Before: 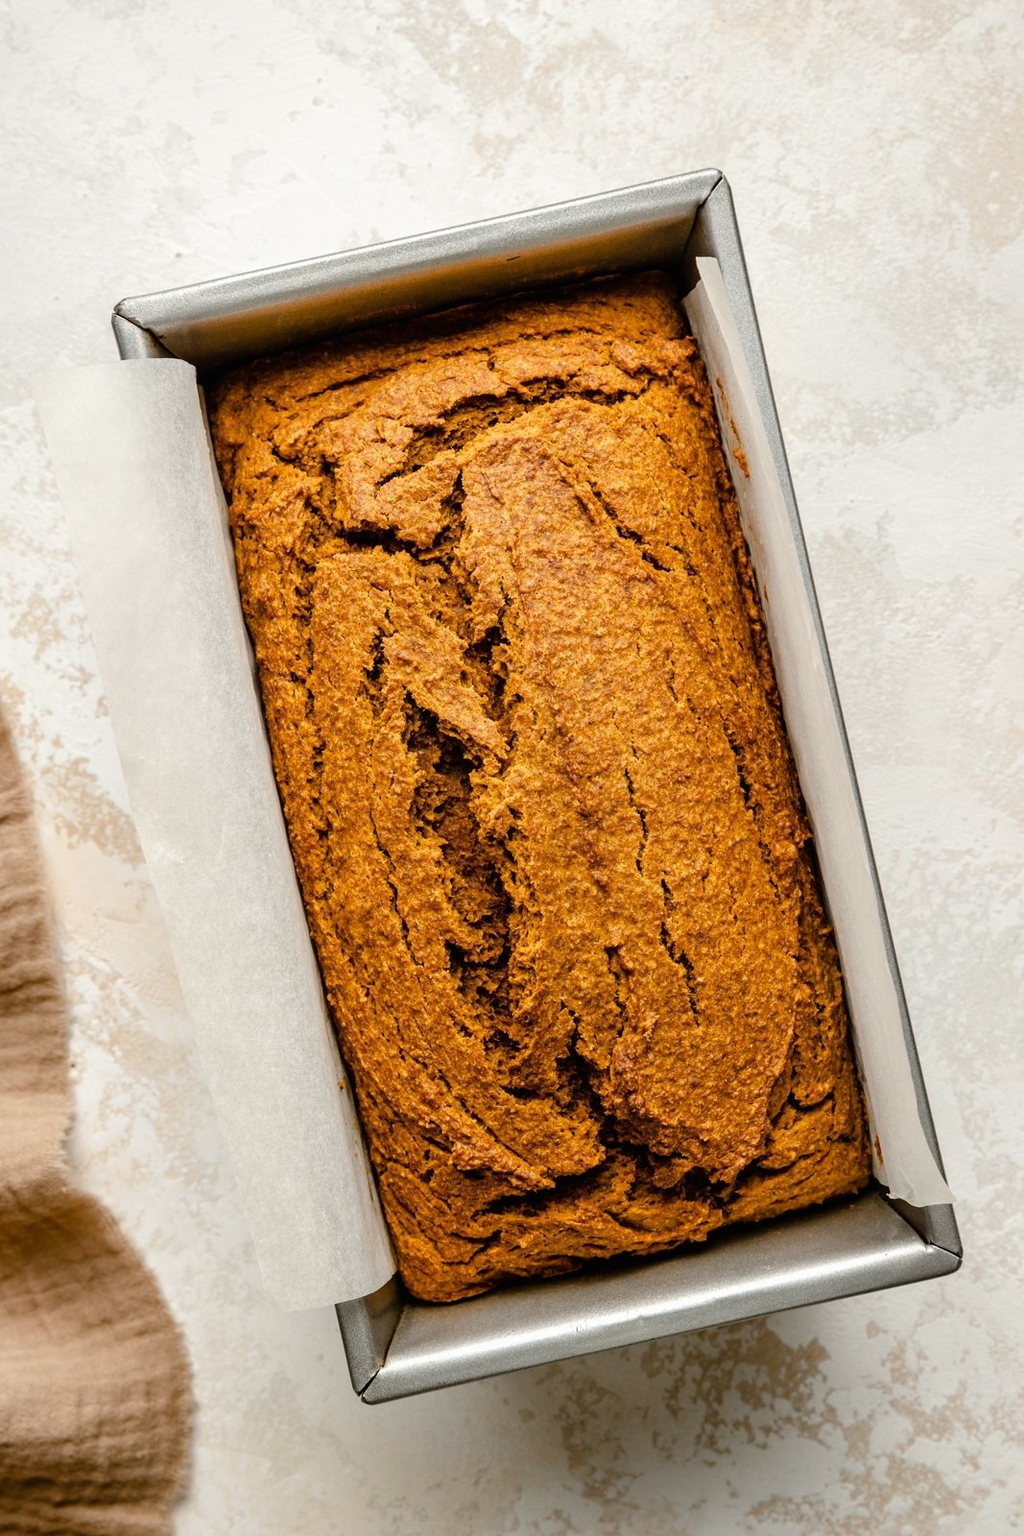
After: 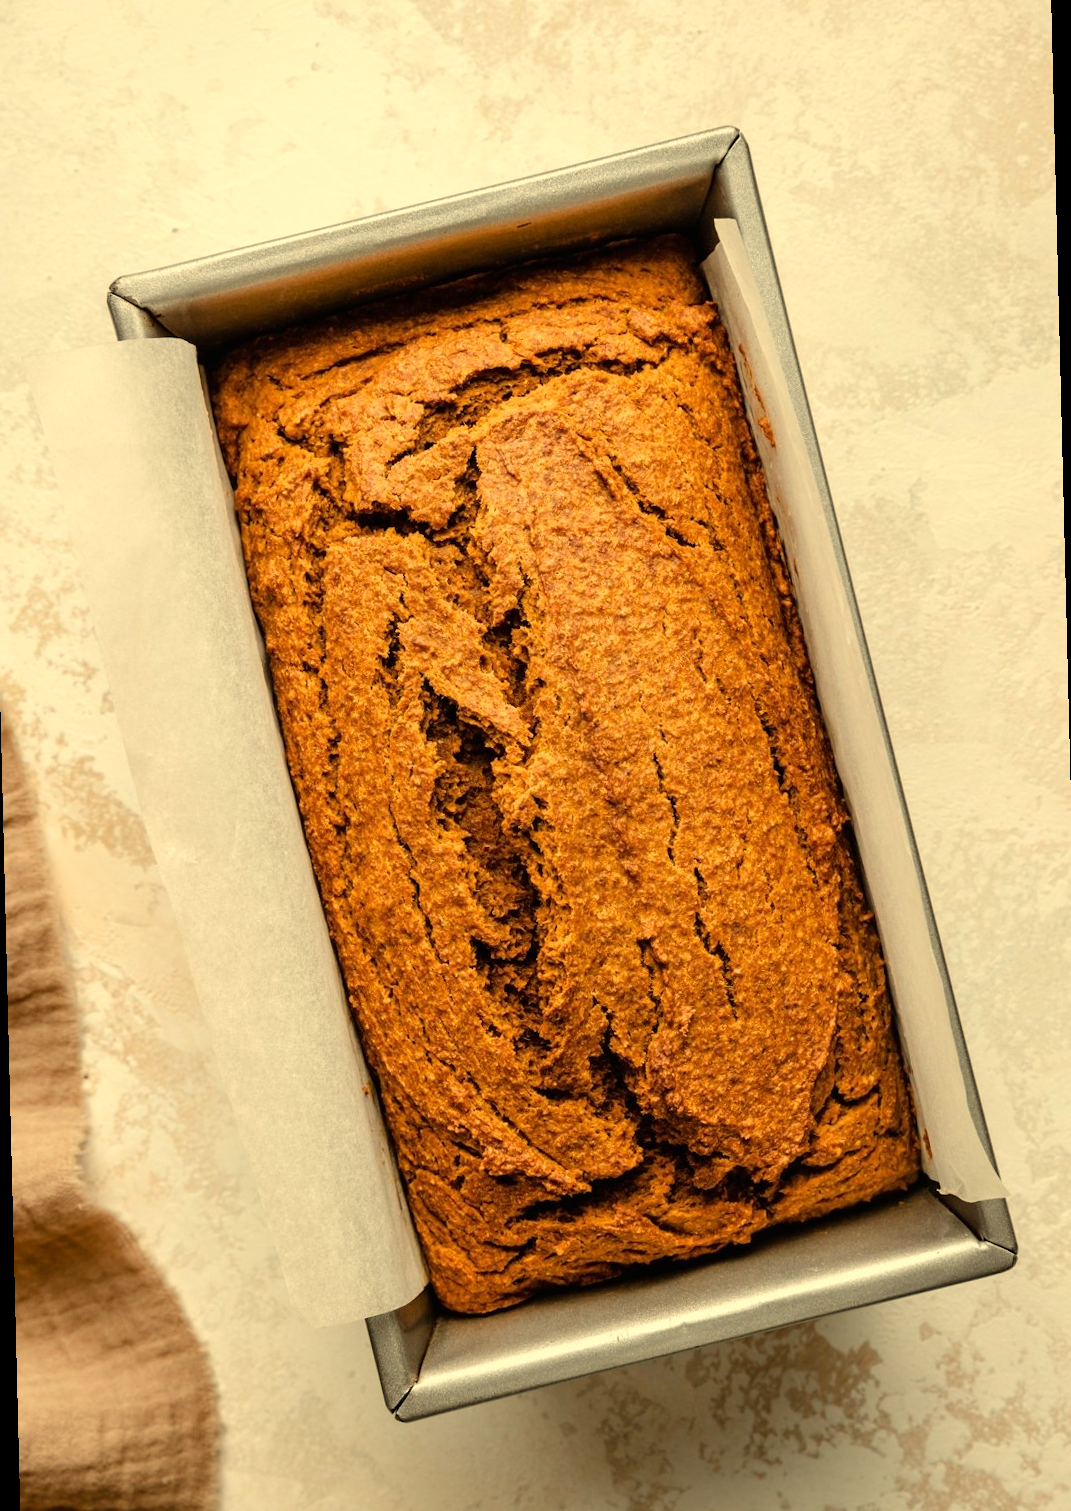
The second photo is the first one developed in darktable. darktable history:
white balance: red 1.08, blue 0.791
rotate and perspective: rotation -1.42°, crop left 0.016, crop right 0.984, crop top 0.035, crop bottom 0.965
